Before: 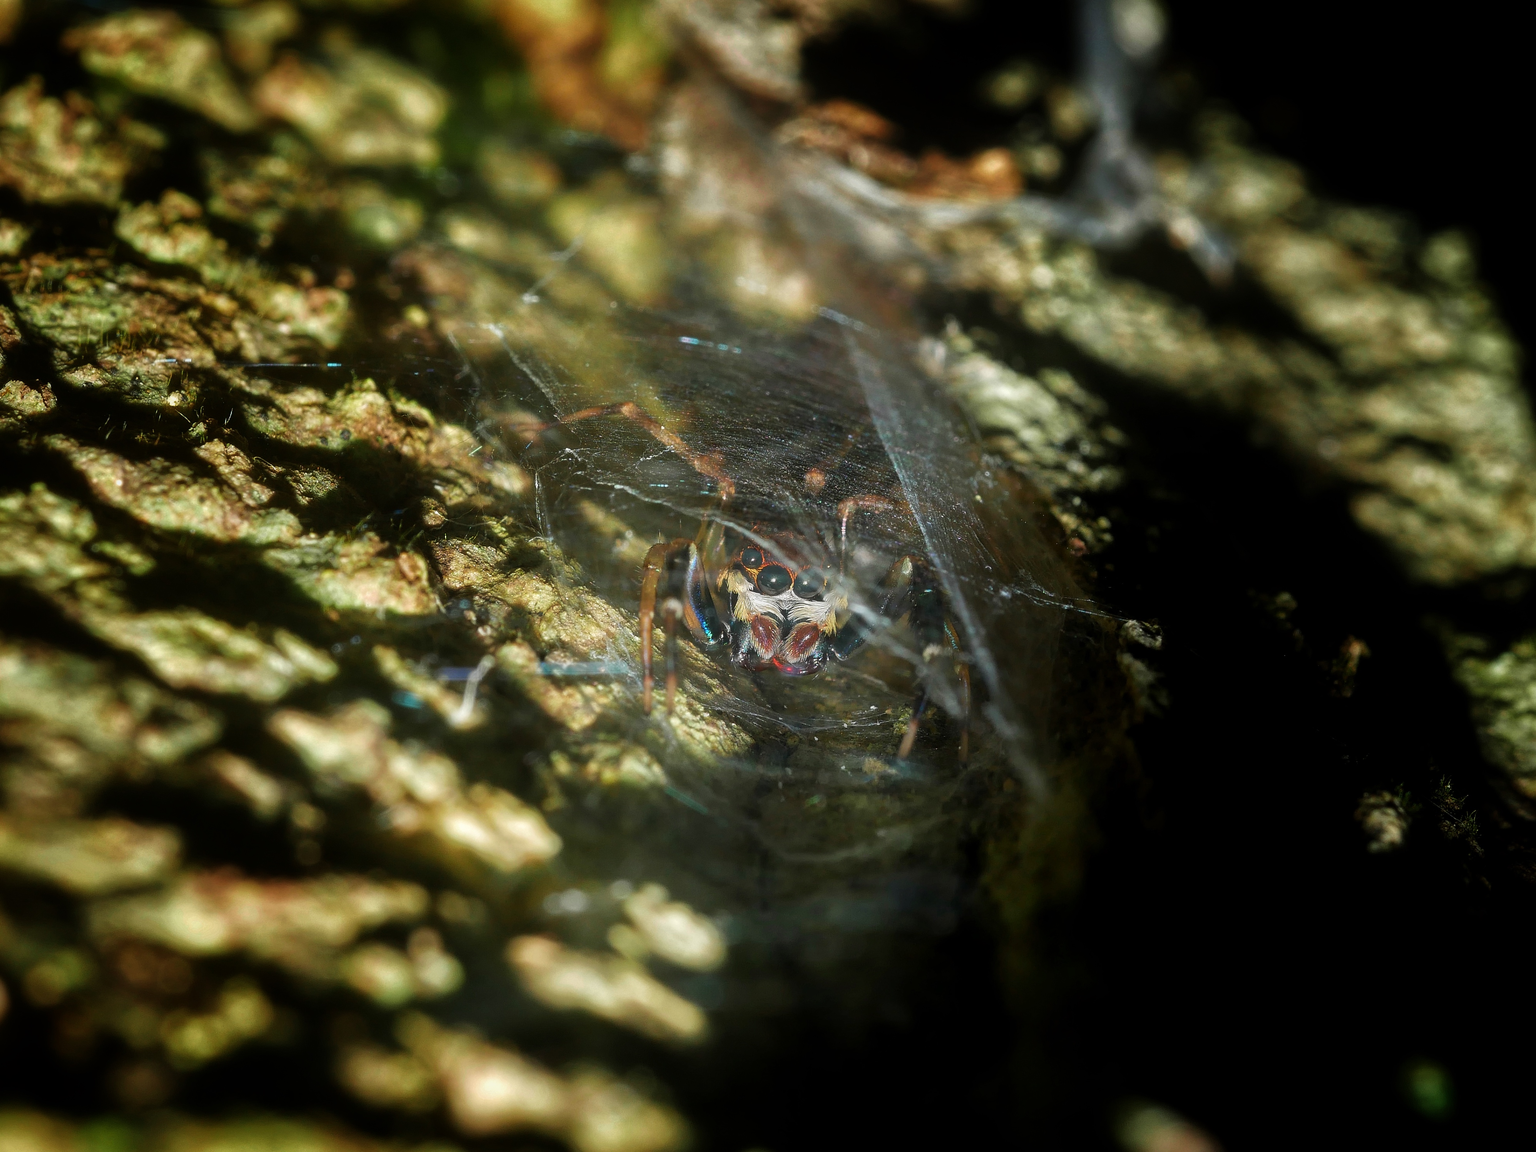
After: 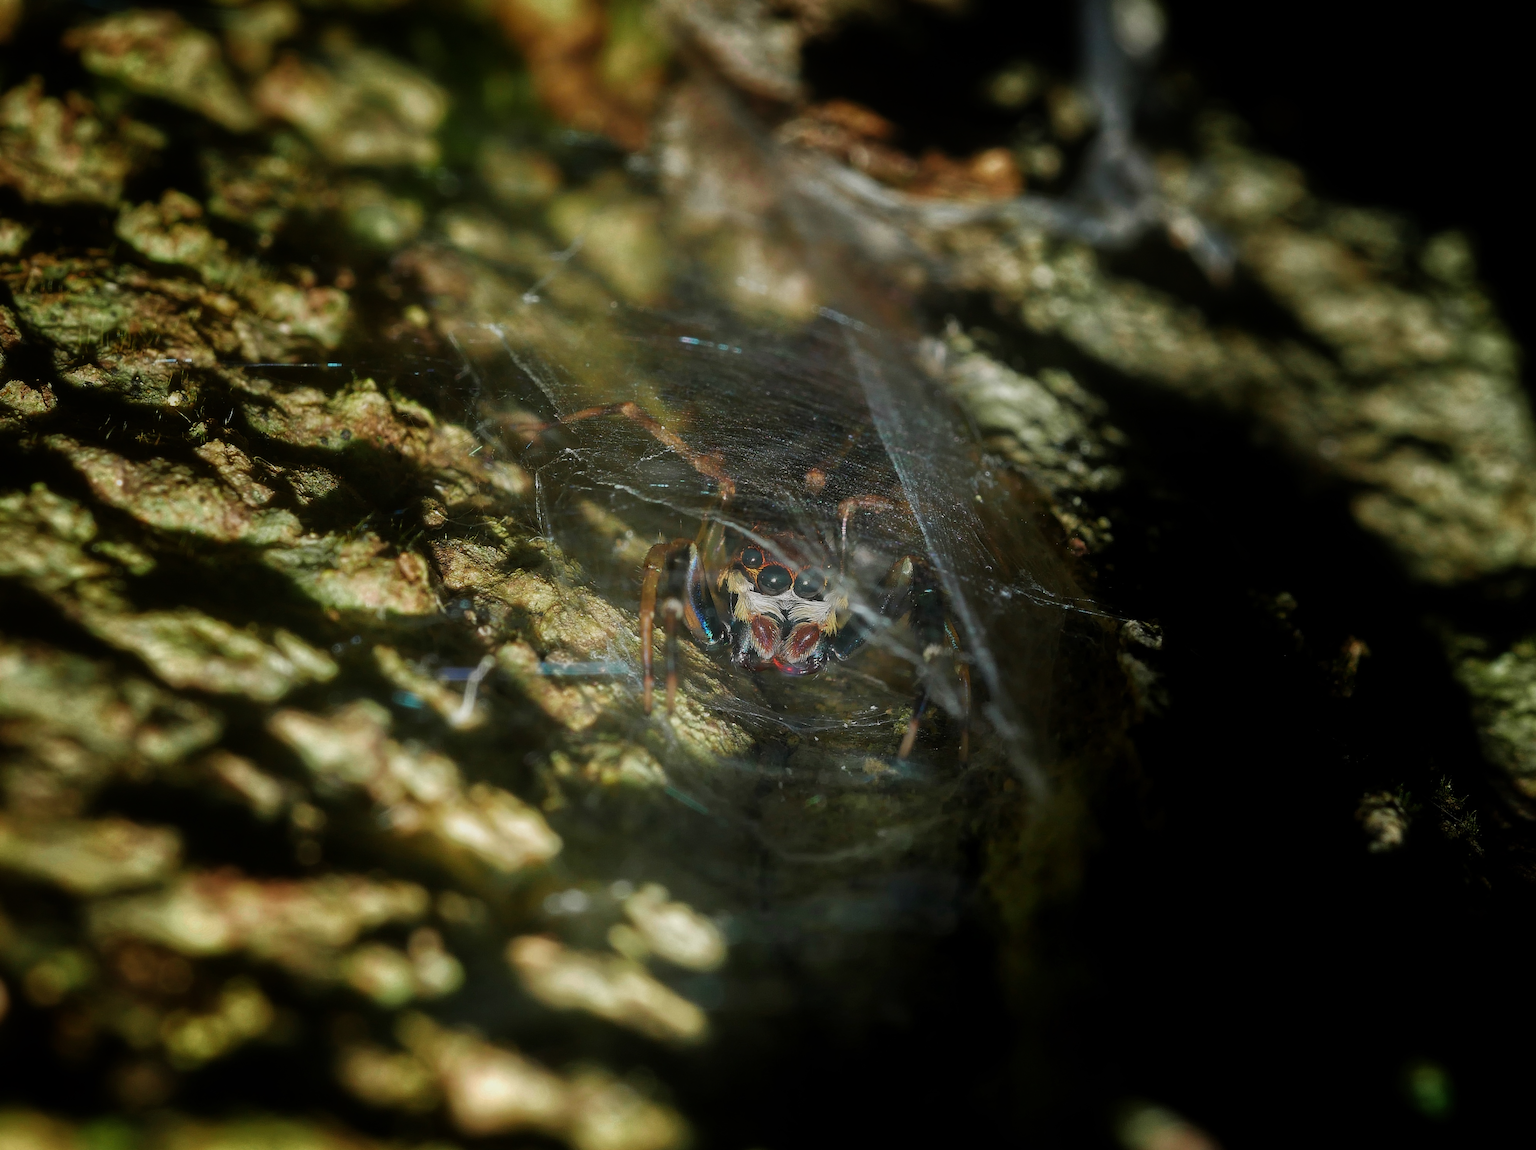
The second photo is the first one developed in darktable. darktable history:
crop: top 0.05%, bottom 0.098%
graduated density: rotation 5.63°, offset 76.9
